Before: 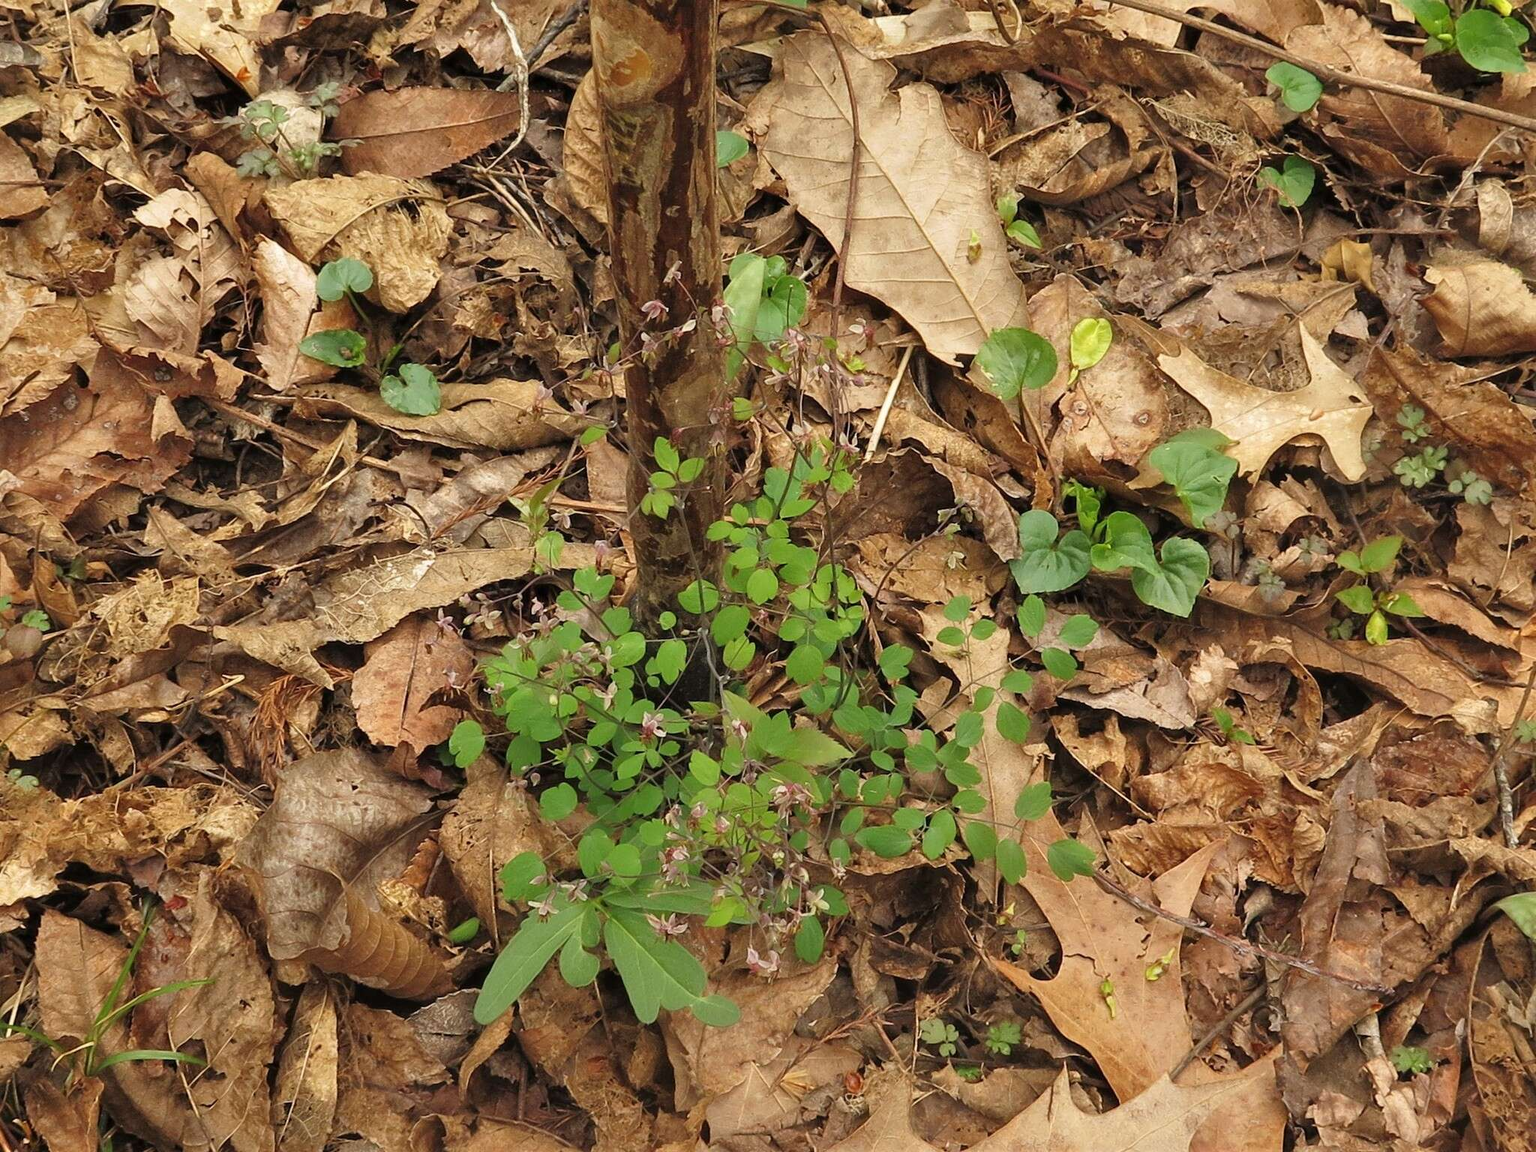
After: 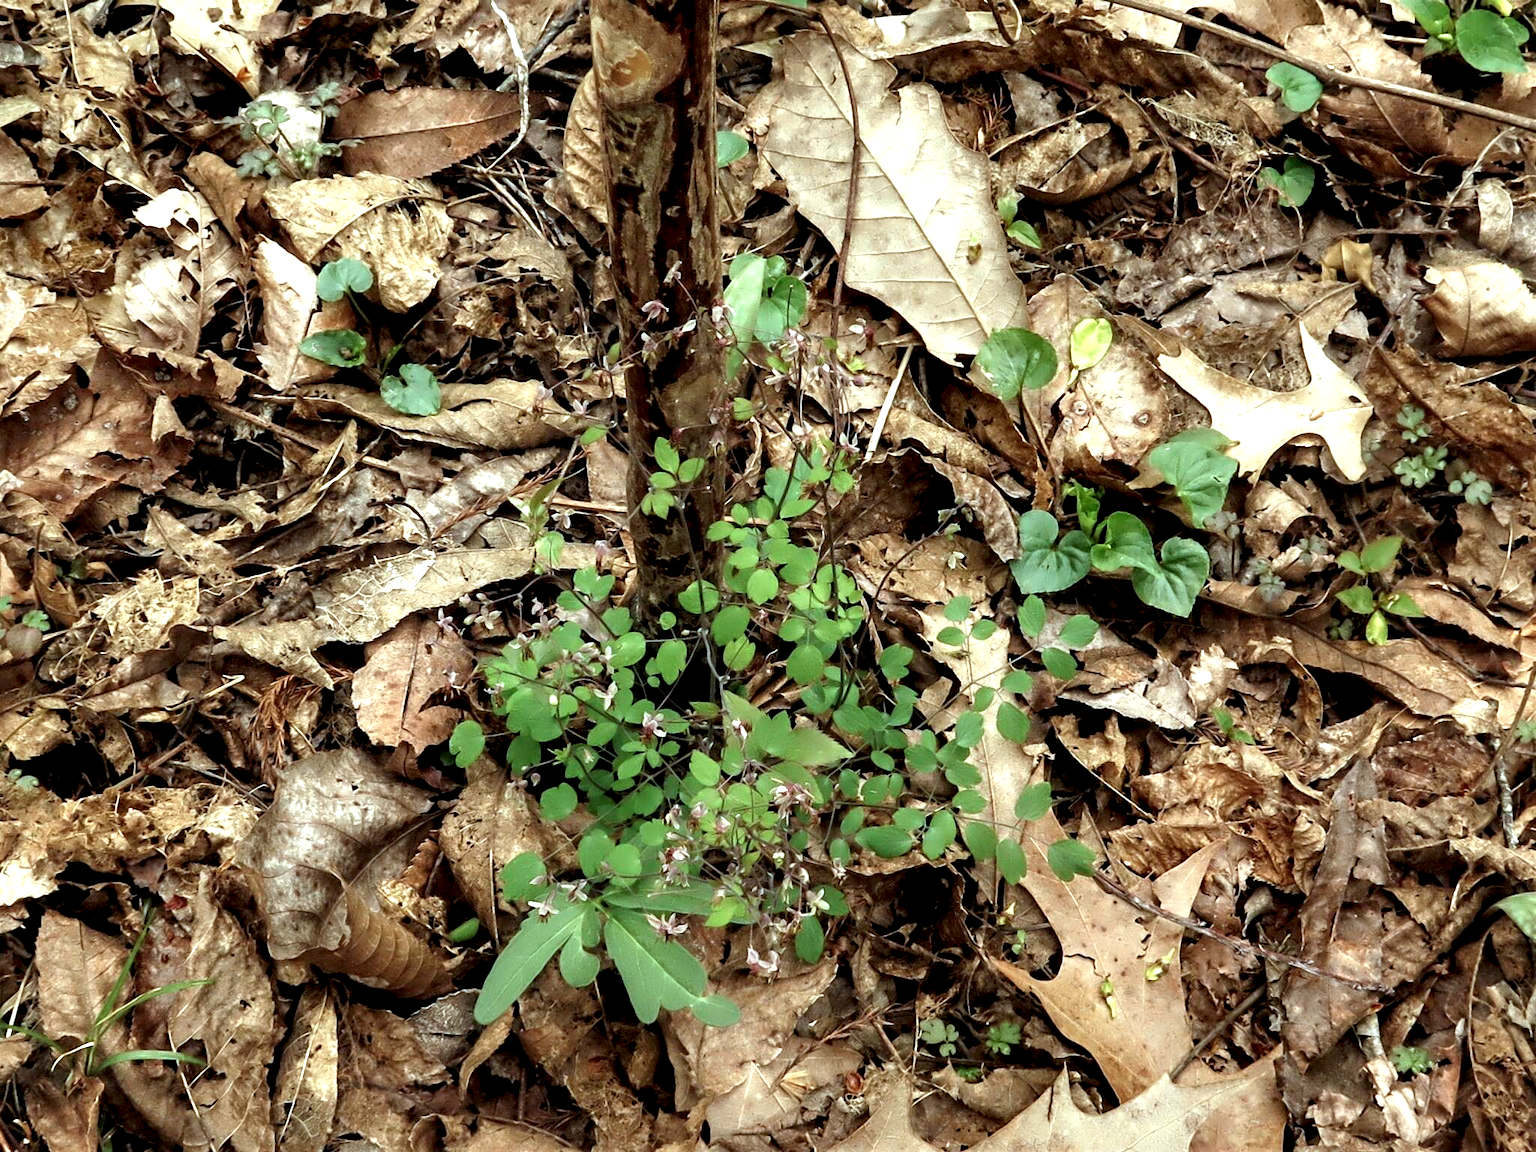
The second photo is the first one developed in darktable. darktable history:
local contrast: on, module defaults
contrast equalizer: y [[0.783, 0.666, 0.575, 0.77, 0.556, 0.501], [0.5 ×6], [0.5 ×6], [0, 0.02, 0.272, 0.399, 0.062, 0], [0 ×6]]
color correction: highlights a* -10.05, highlights b* -10.37
